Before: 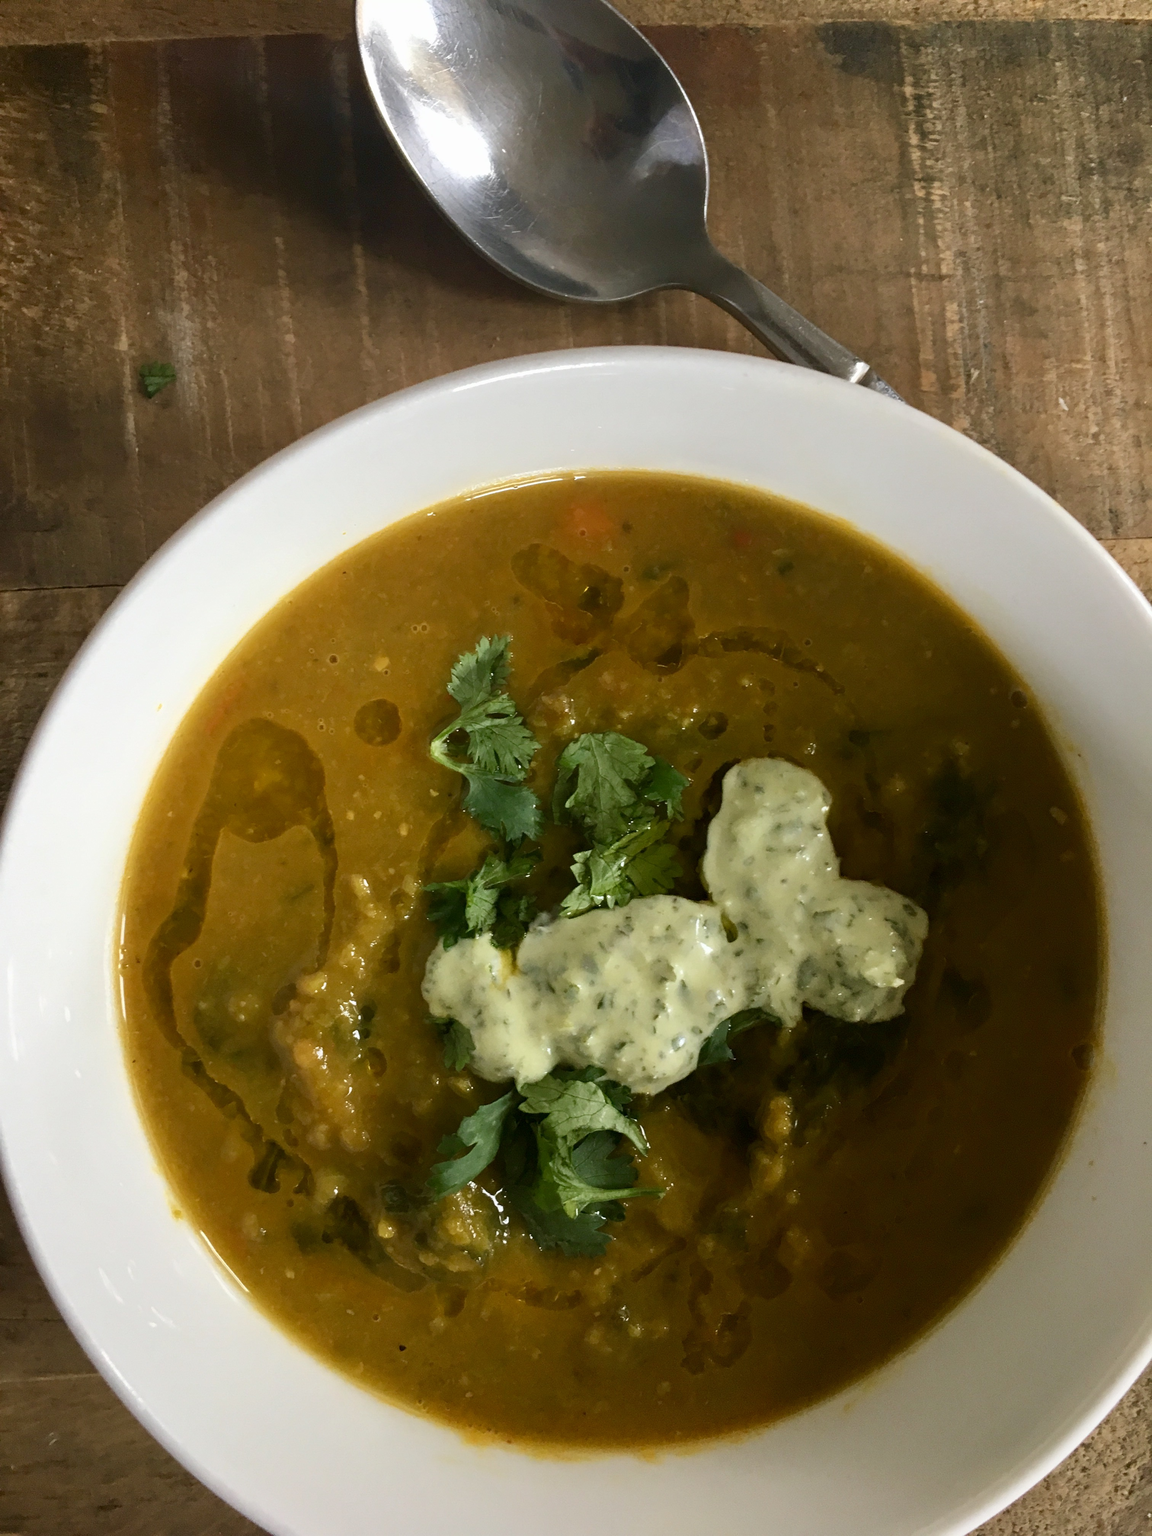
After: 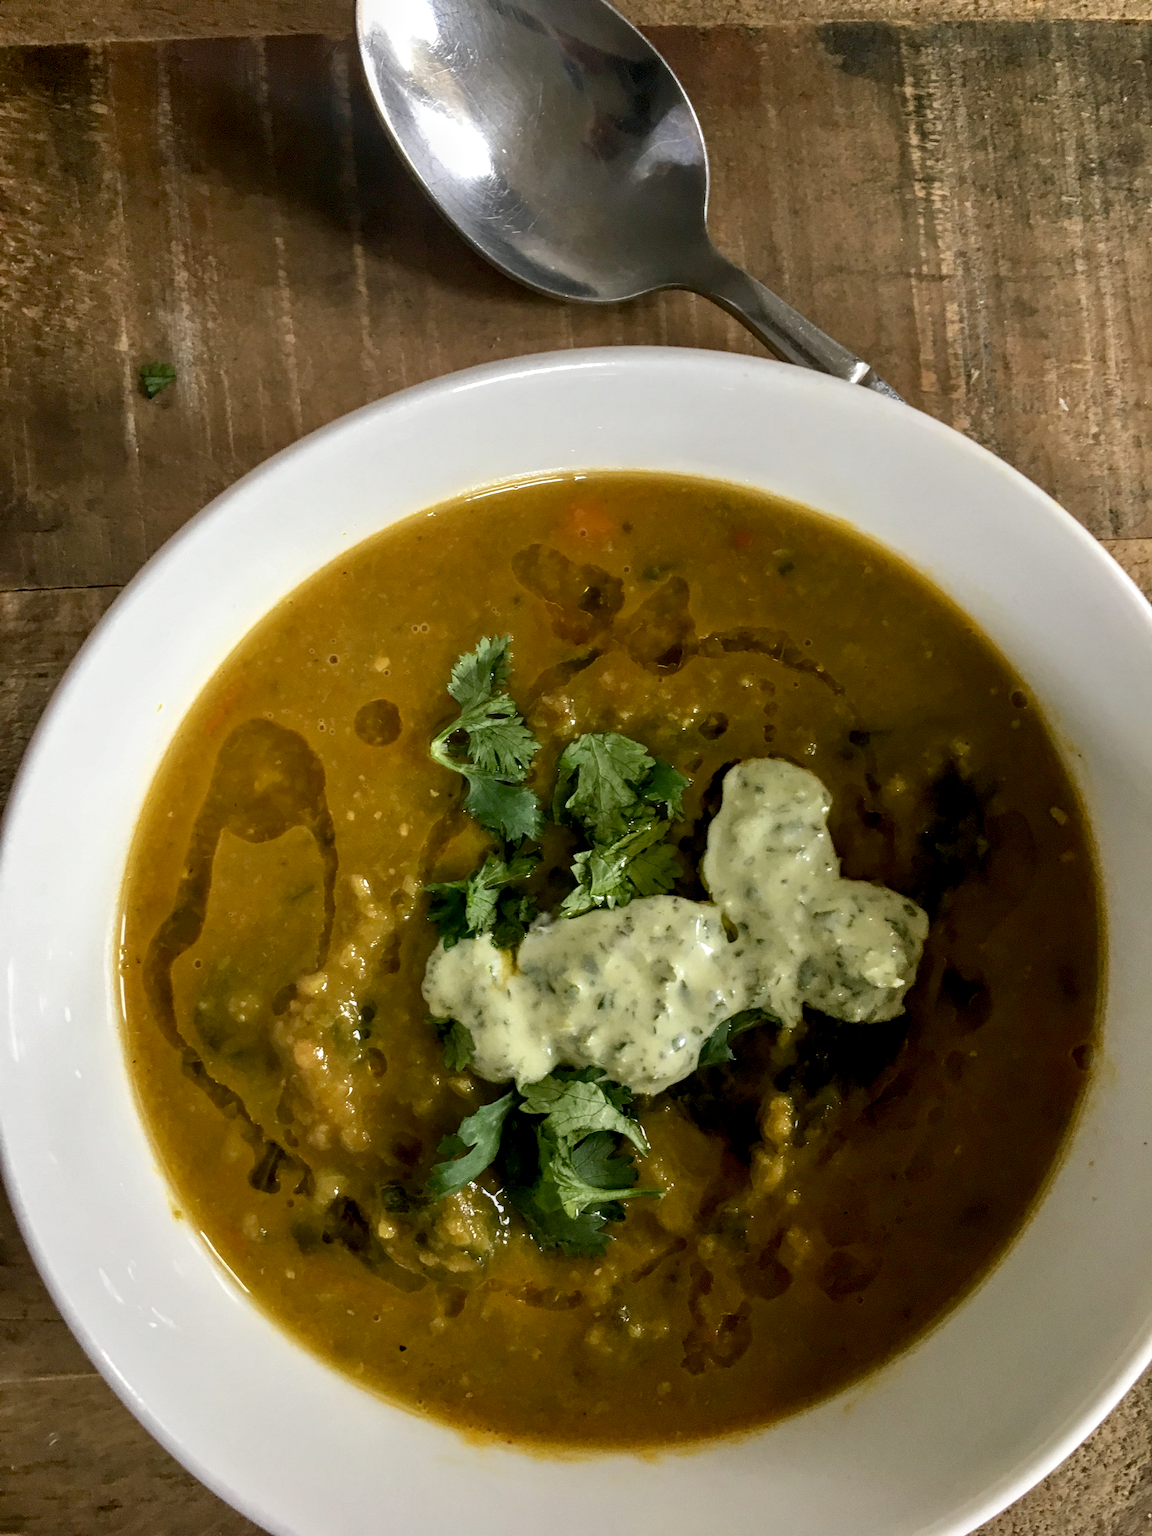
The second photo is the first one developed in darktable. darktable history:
local contrast: detail 130%
exposure: black level correction 0.006, compensate highlight preservation false
shadows and highlights: shadows 29.45, highlights -29.58, low approximation 0.01, soften with gaussian
